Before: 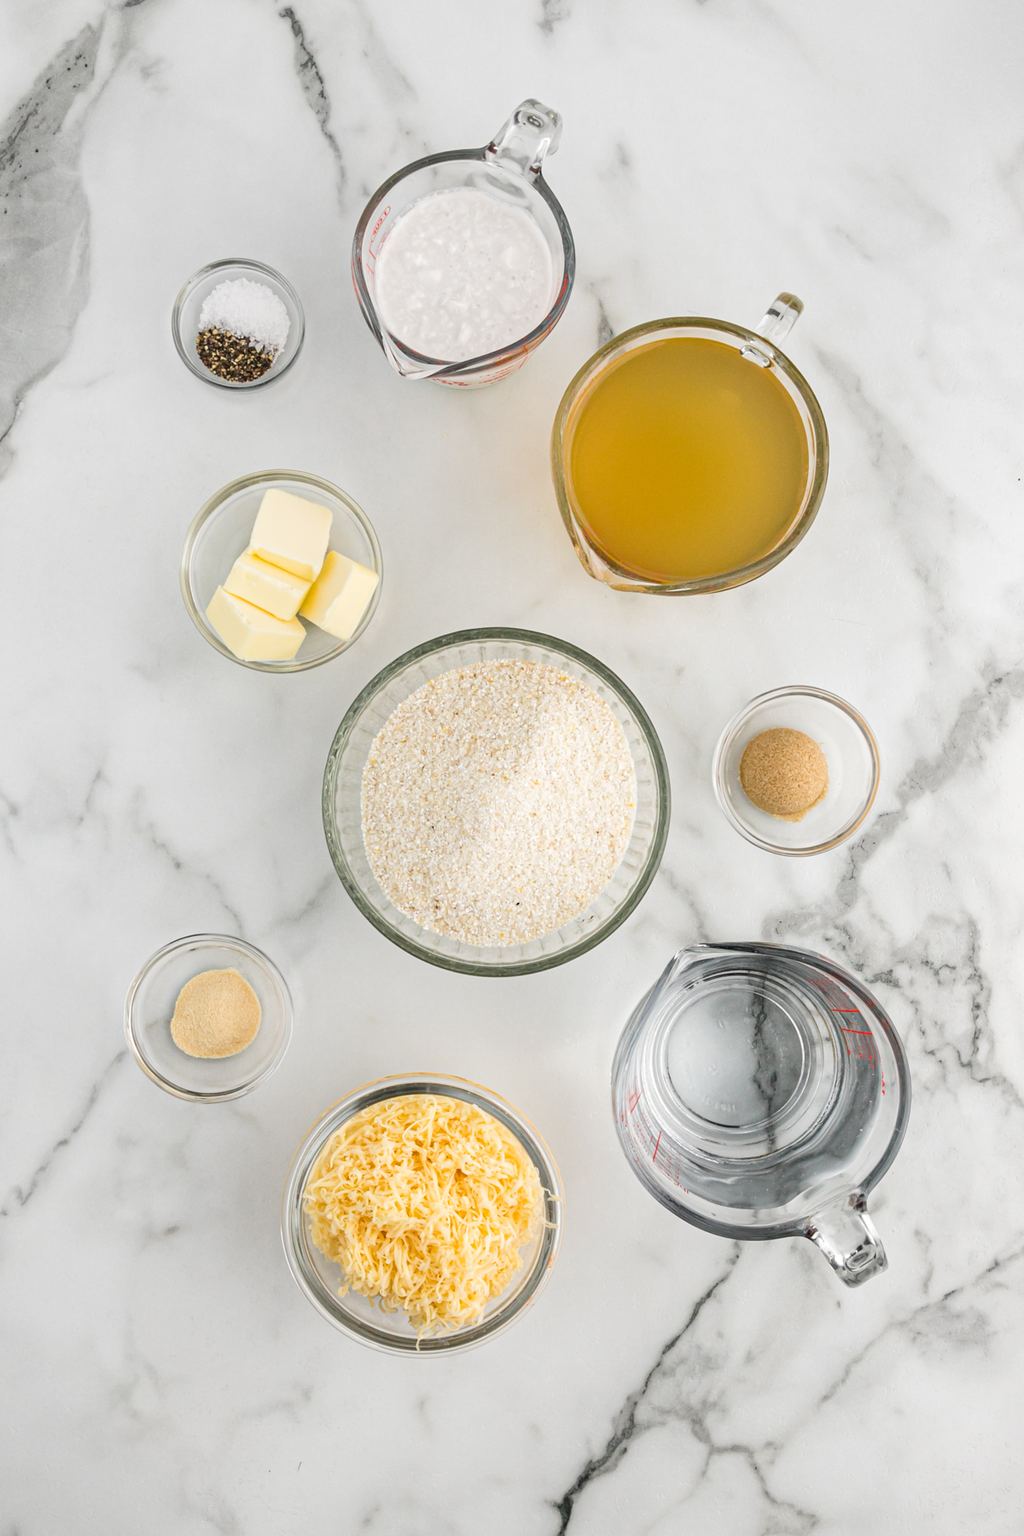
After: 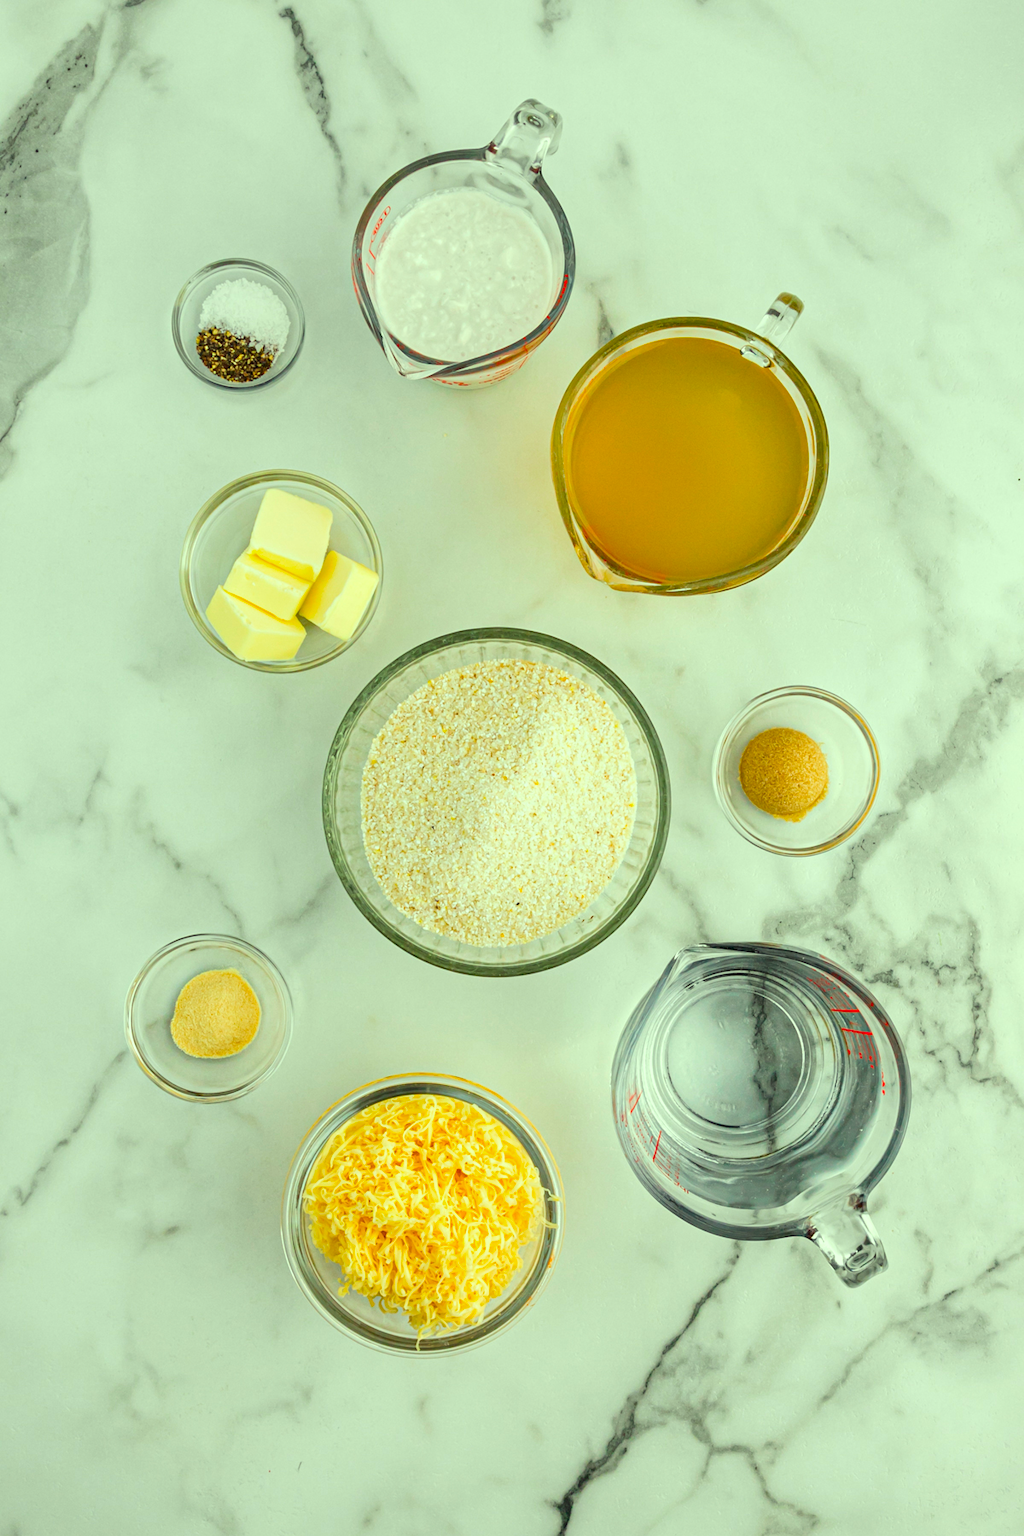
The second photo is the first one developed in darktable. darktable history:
local contrast: mode bilateral grid, contrast 20, coarseness 50, detail 120%, midtone range 0.2
color correction: highlights a* -10.77, highlights b* 9.8, saturation 1.72
